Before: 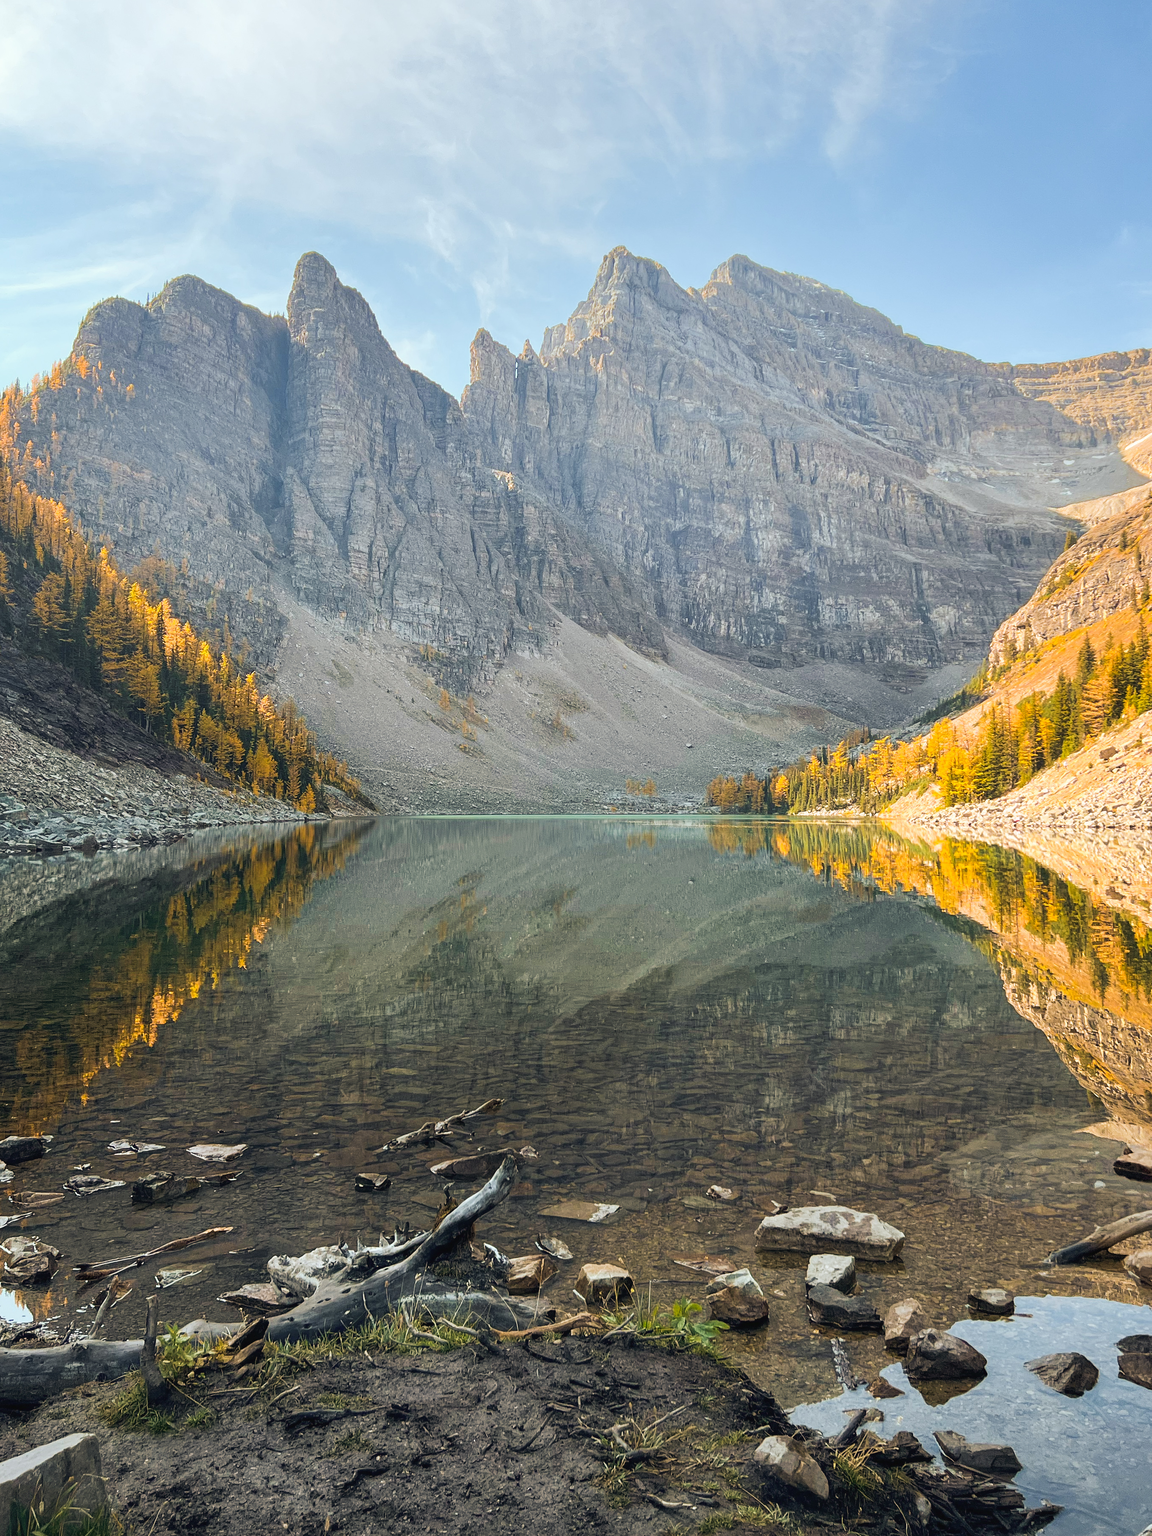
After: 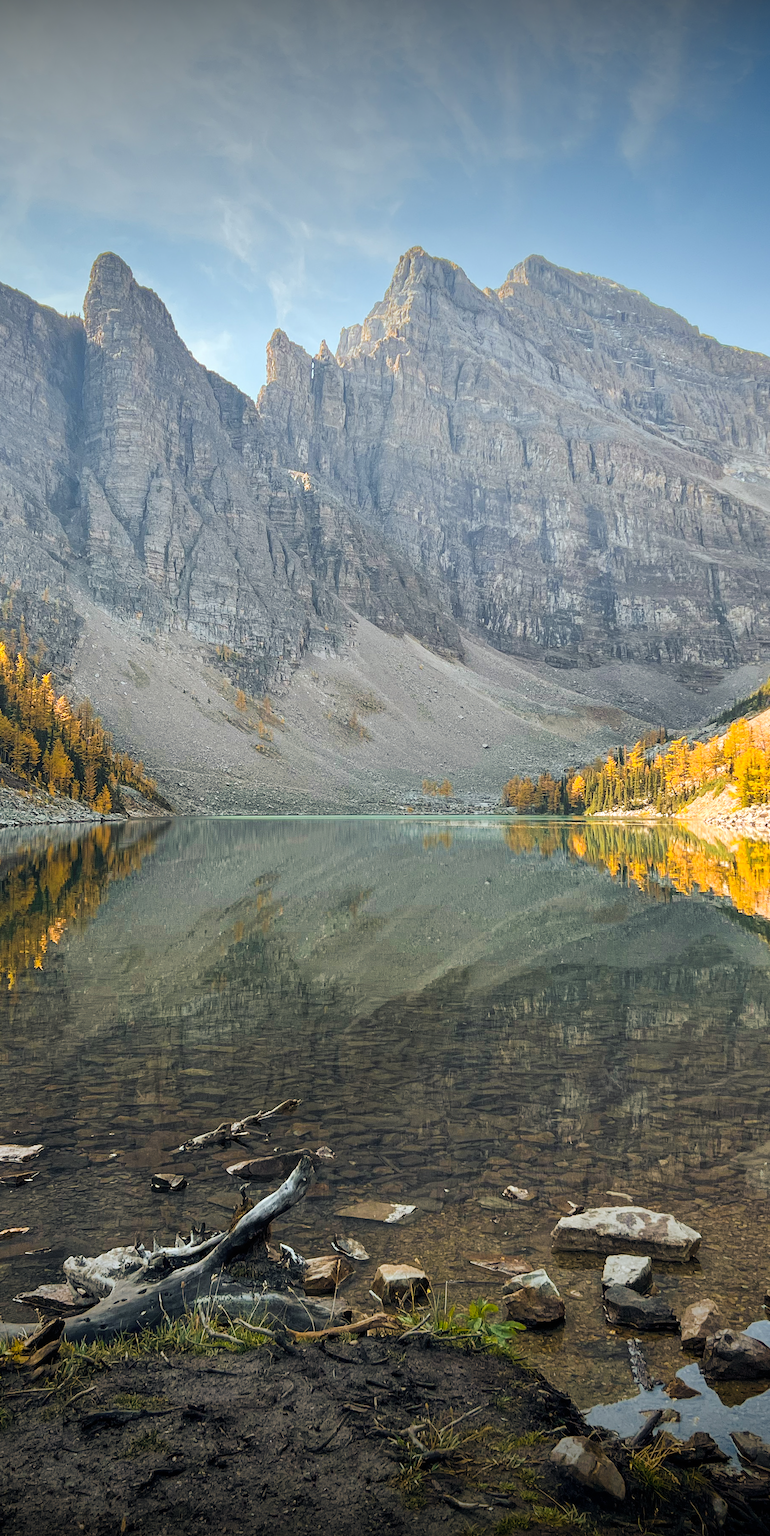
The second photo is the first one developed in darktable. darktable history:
crop and rotate: left 17.732%, right 15.423%
levels: mode automatic, black 0.023%, white 99.97%, levels [0.062, 0.494, 0.925]
vignetting: fall-off start 98.29%, fall-off radius 100%, brightness -1, saturation 0.5, width/height ratio 1.428
